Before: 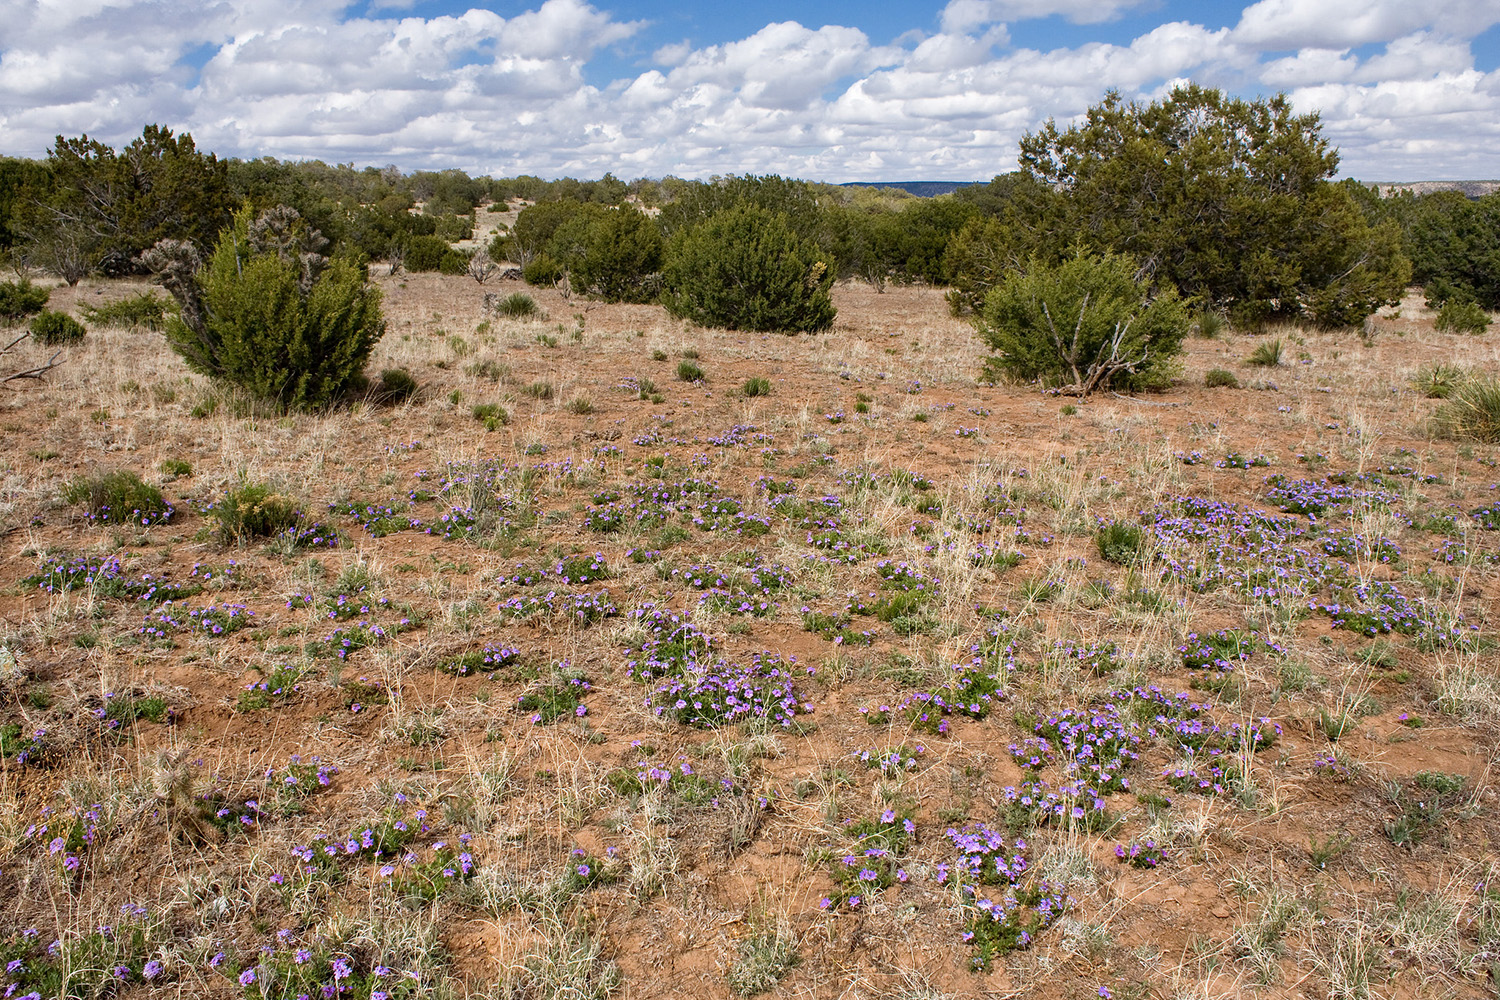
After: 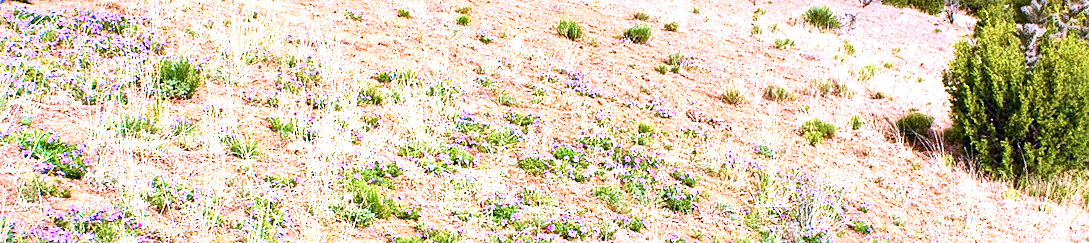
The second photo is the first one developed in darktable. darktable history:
exposure: black level correction 0, exposure 1.3 EV, compensate highlight preservation false
crop and rotate: angle 16.12°, top 30.835%, bottom 35.653%
local contrast: mode bilateral grid, contrast 25, coarseness 60, detail 151%, midtone range 0.2
velvia: strength 75%
contrast brightness saturation: contrast 0.24, brightness 0.26, saturation 0.39
color calibration: illuminant as shot in camera, x 0.377, y 0.392, temperature 4169.3 K, saturation algorithm version 1 (2020)
white balance: red 0.983, blue 1.036
sharpen: radius 1.272, amount 0.305, threshold 0
